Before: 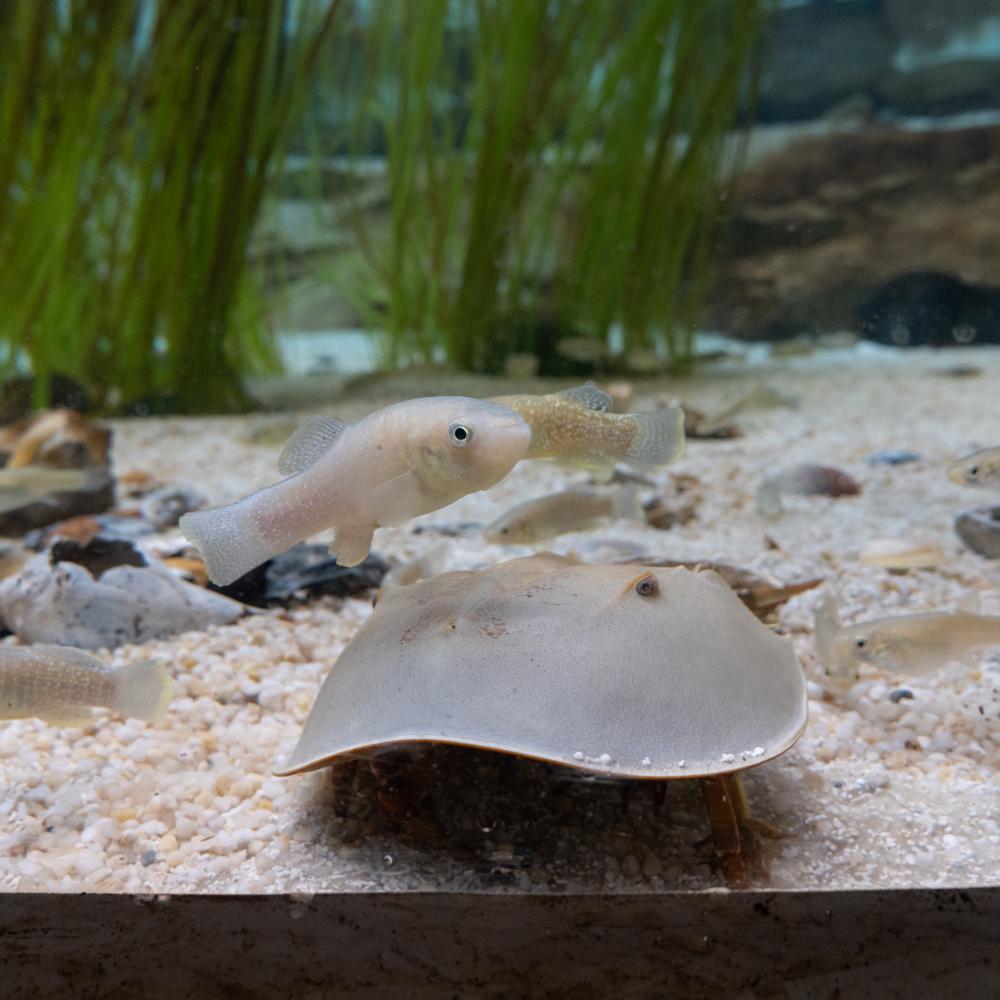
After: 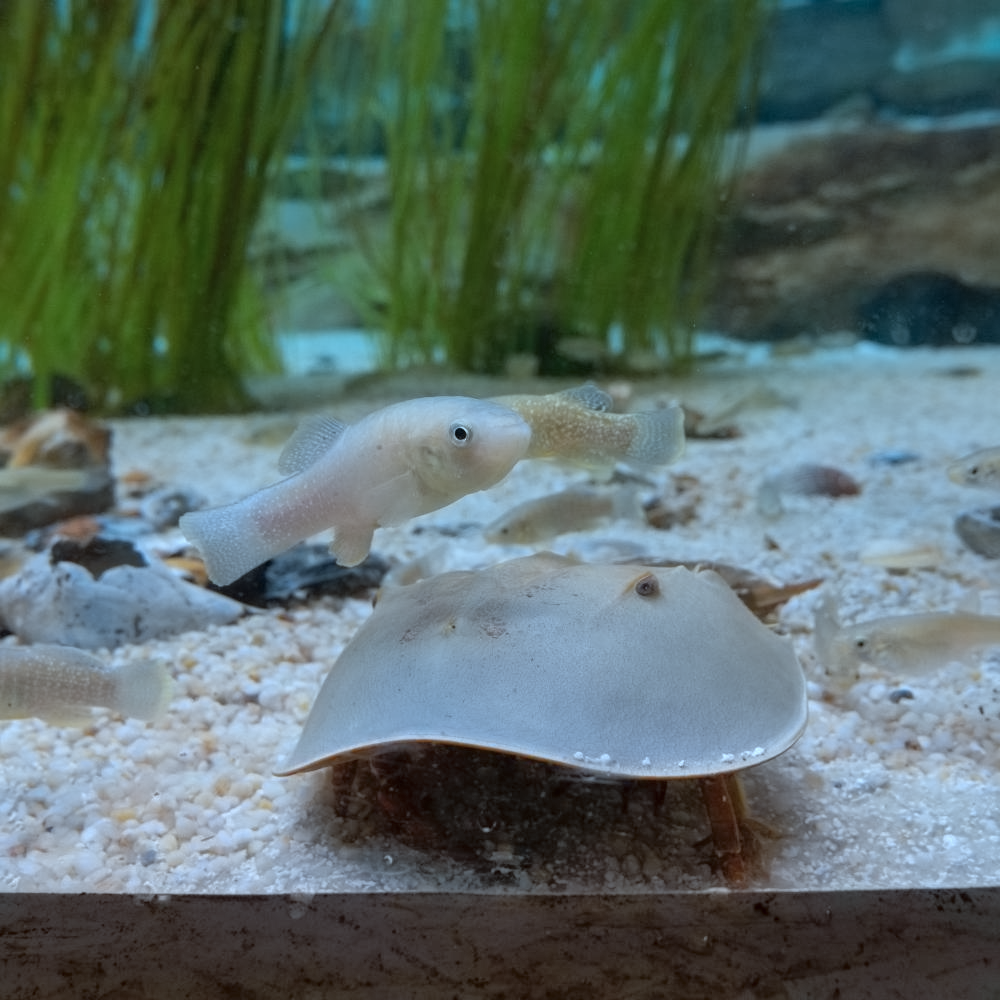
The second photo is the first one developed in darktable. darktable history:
color balance rgb: shadows lift › chroma 0.848%, shadows lift › hue 111.61°, perceptual saturation grading › global saturation 0.658%, global vibrance 20%
color correction: highlights a* -10.55, highlights b* -19.27
shadows and highlights: on, module defaults
contrast equalizer: octaves 7, y [[0.5 ×6], [0.5 ×6], [0.5 ×6], [0 ×6], [0, 0.039, 0.251, 0.29, 0.293, 0.292]]
